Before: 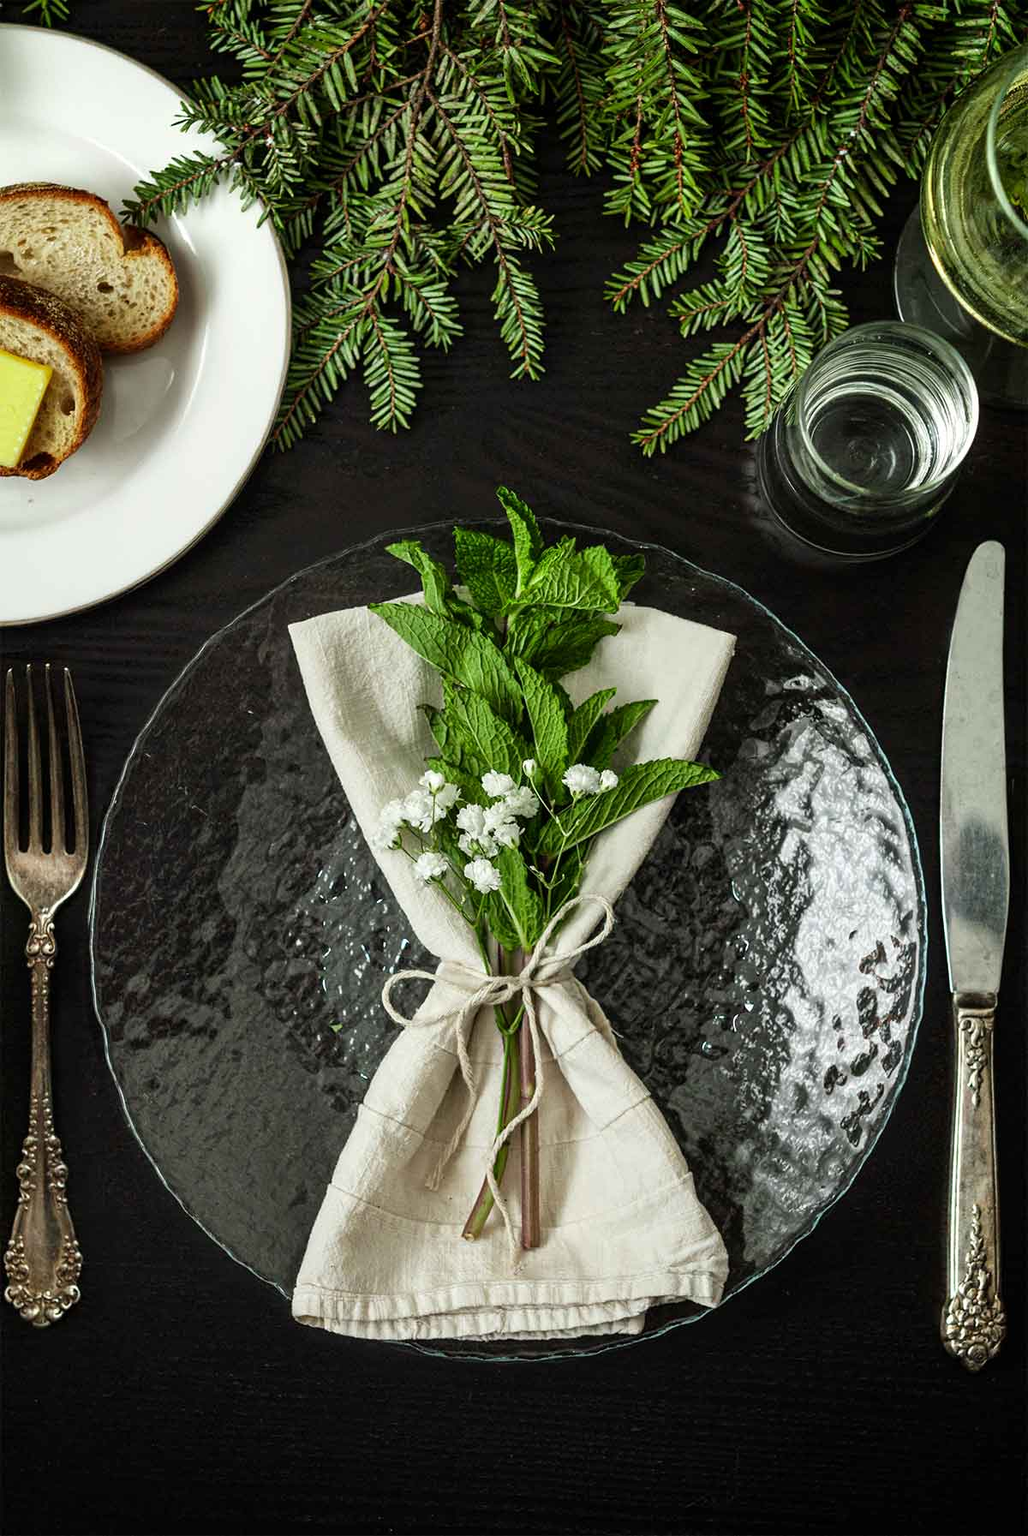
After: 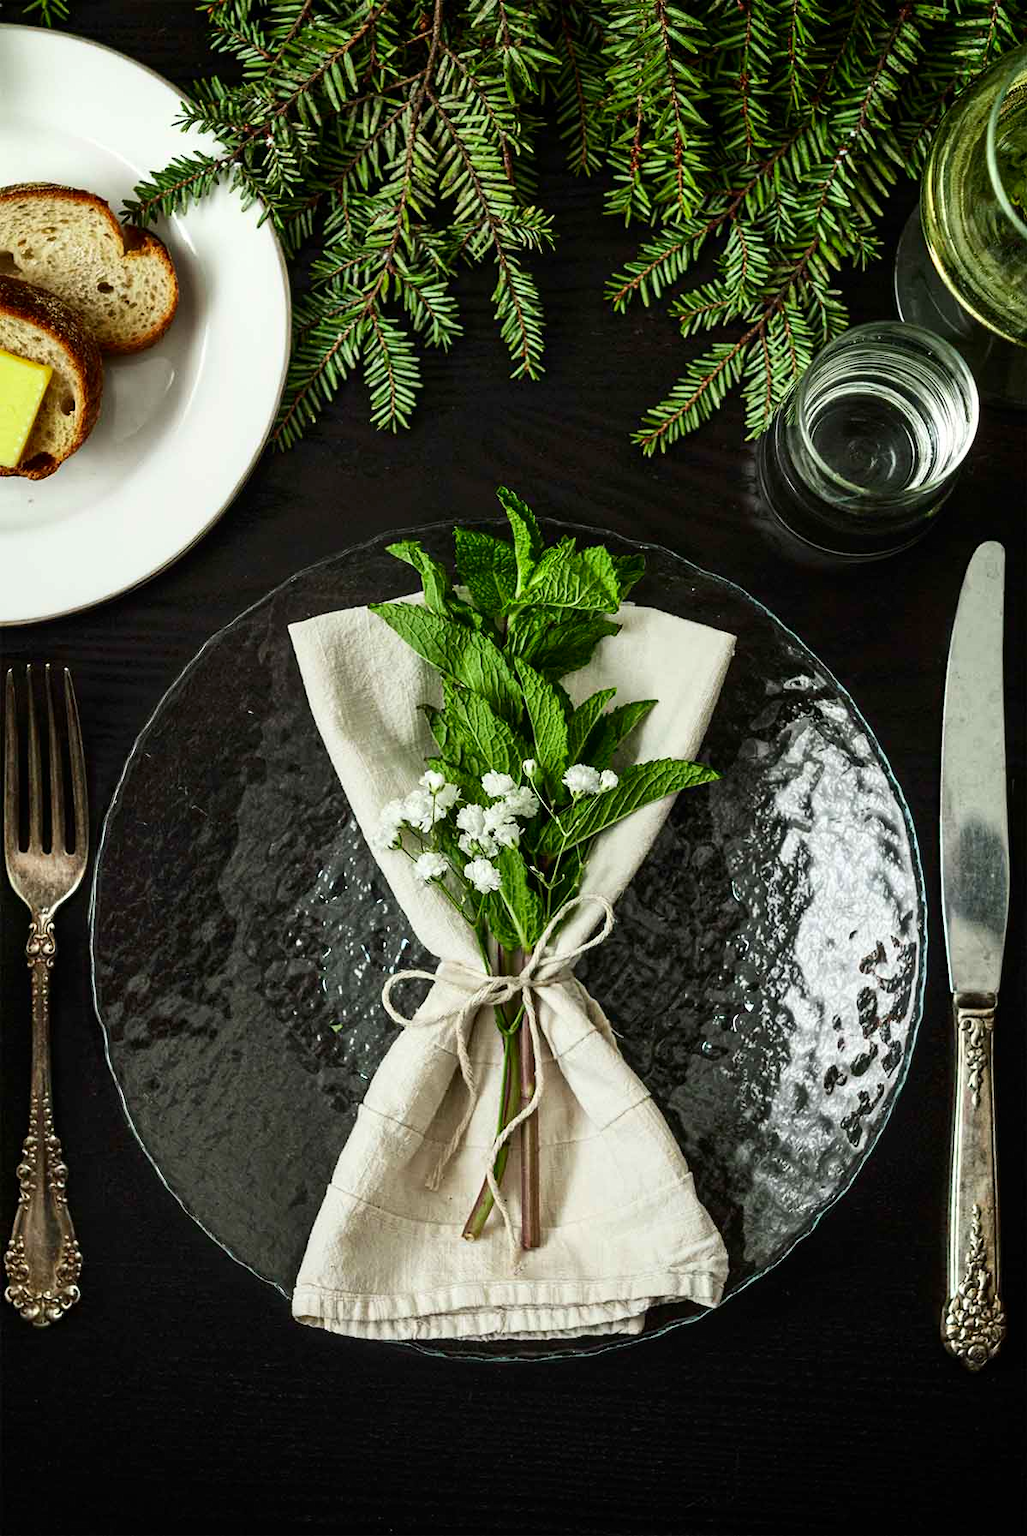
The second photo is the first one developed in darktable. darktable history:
contrast brightness saturation: contrast 0.147, brightness -0.007, saturation 0.096
